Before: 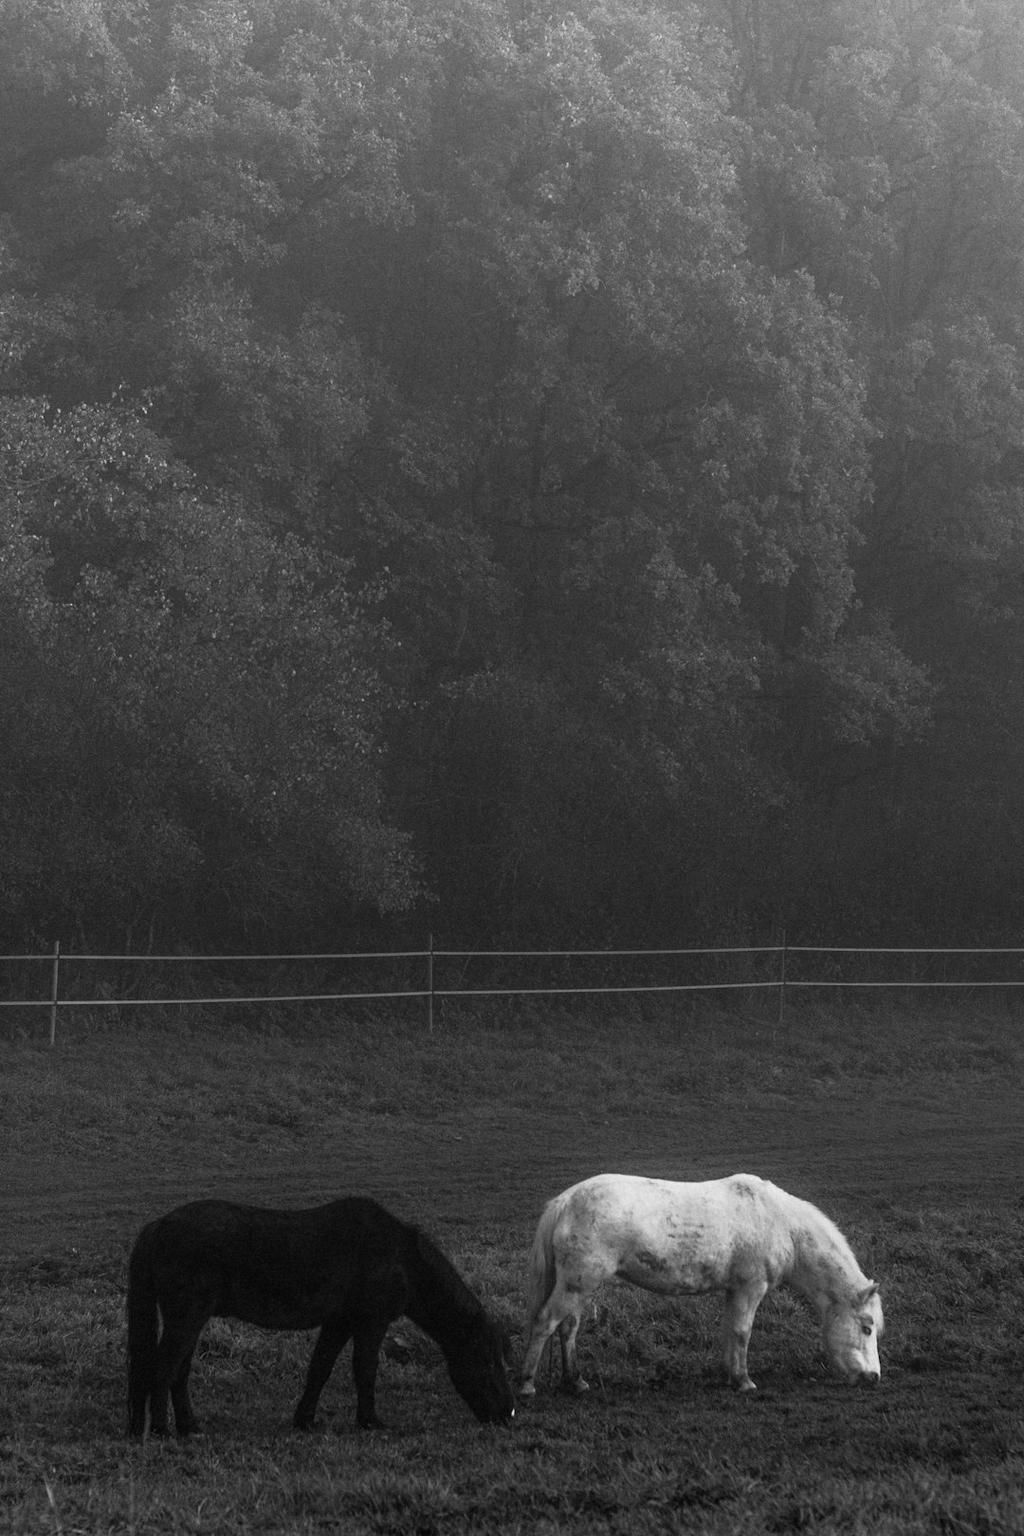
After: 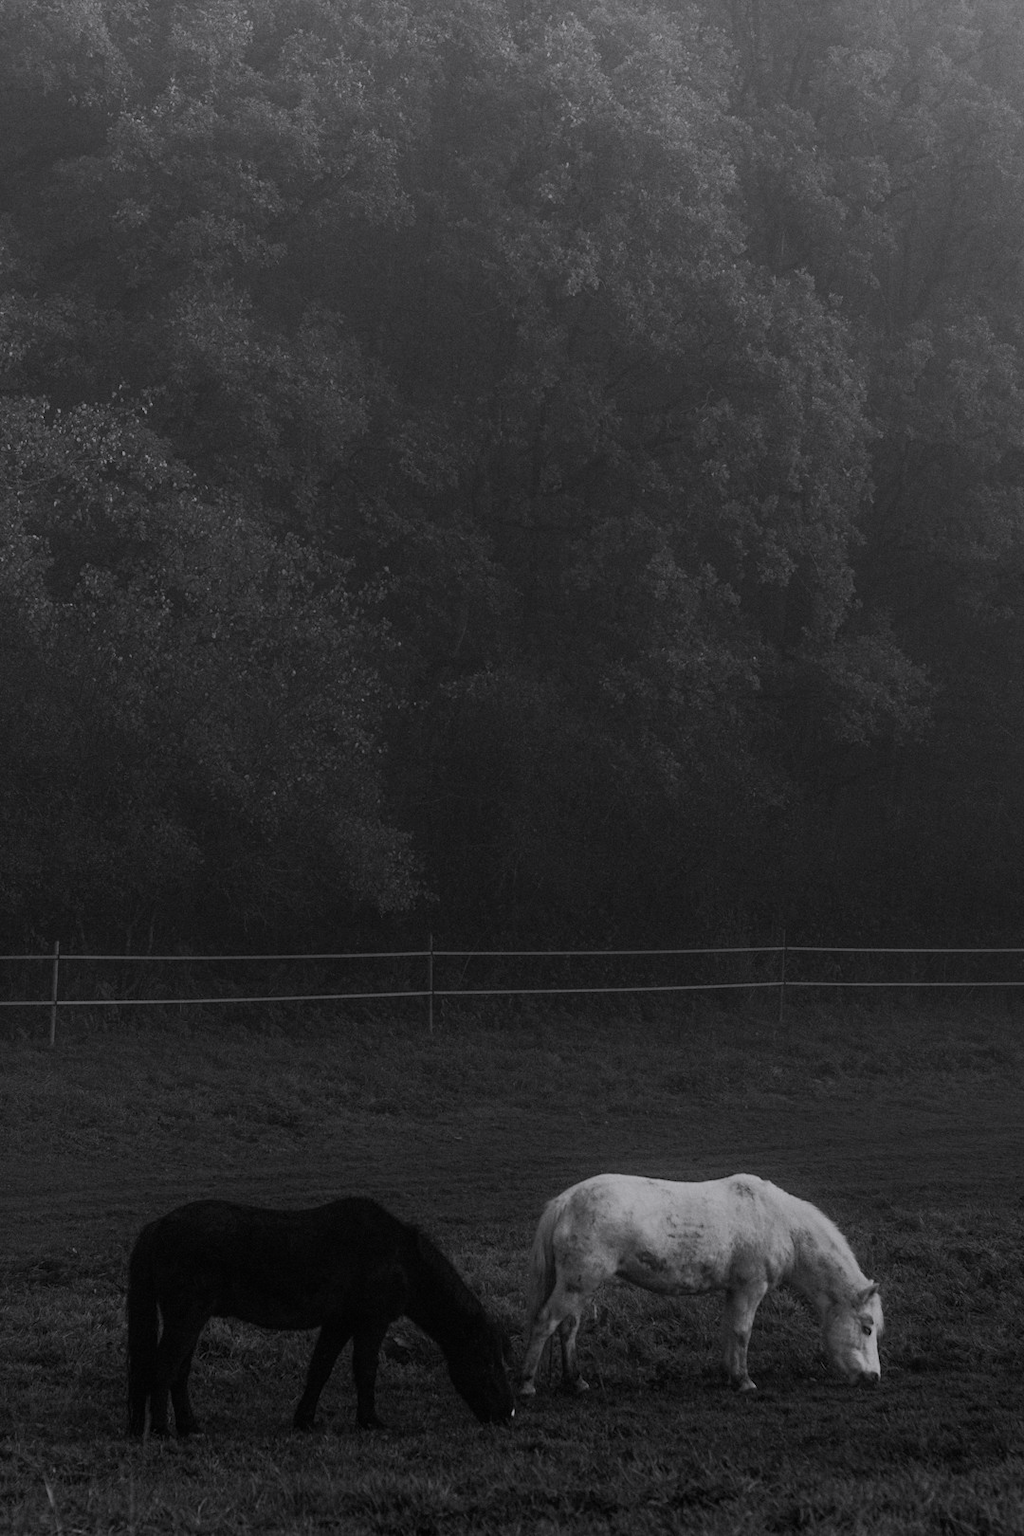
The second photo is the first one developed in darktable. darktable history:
white balance: red 1.004, blue 1.024
exposure: exposure -1 EV, compensate highlight preservation false
